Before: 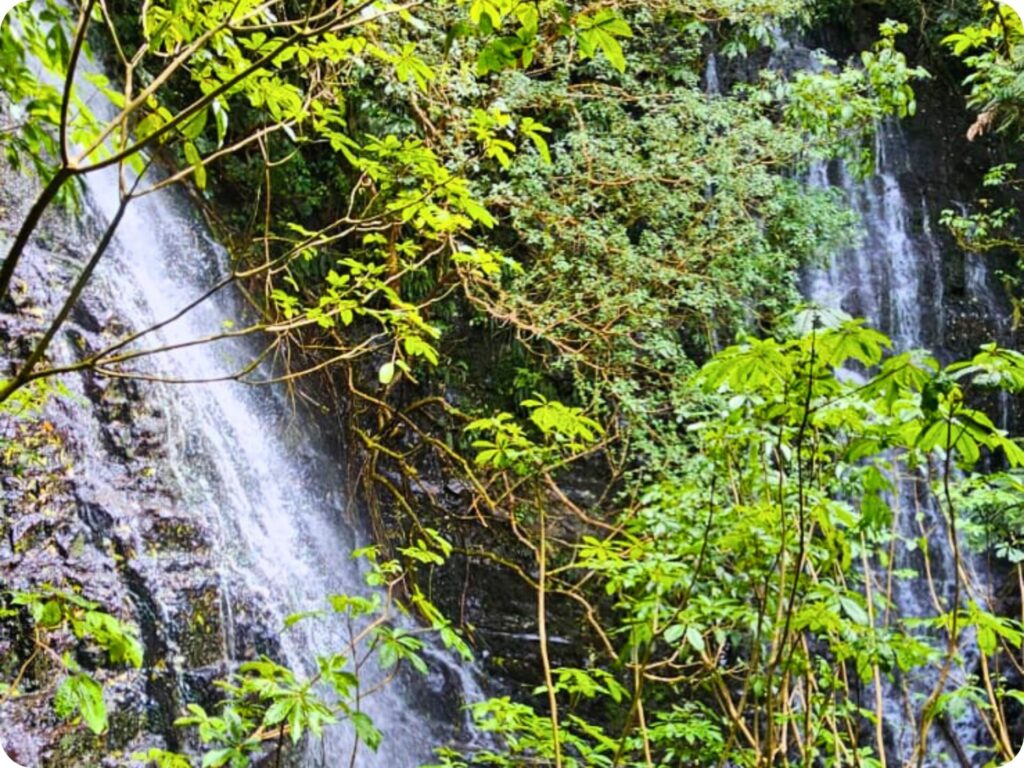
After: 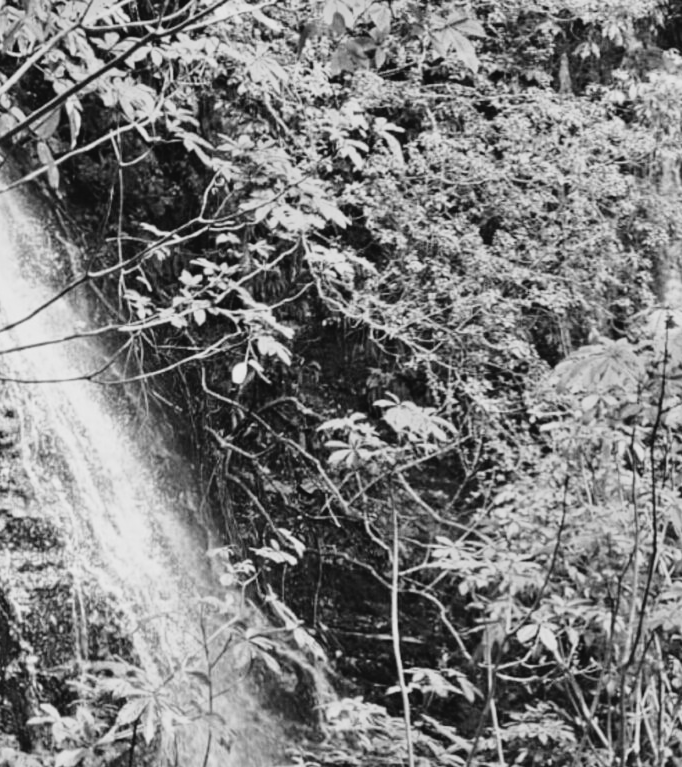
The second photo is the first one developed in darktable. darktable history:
tone curve: curves: ch0 [(0, 0.029) (0.099, 0.082) (0.264, 0.253) (0.447, 0.481) (0.678, 0.721) (0.828, 0.857) (0.992, 0.94)]; ch1 [(0, 0) (0.311, 0.266) (0.411, 0.374) (0.481, 0.458) (0.501, 0.499) (0.514, 0.512) (0.575, 0.577) (0.643, 0.648) (0.682, 0.674) (0.802, 0.812) (1, 1)]; ch2 [(0, 0) (0.259, 0.207) (0.323, 0.311) (0.376, 0.353) (0.463, 0.456) (0.498, 0.498) (0.524, 0.512) (0.574, 0.582) (0.648, 0.653) (0.768, 0.728) (1, 1)], color space Lab, independent channels, preserve colors none
monochrome: size 1
crop and rotate: left 14.385%, right 18.948%
